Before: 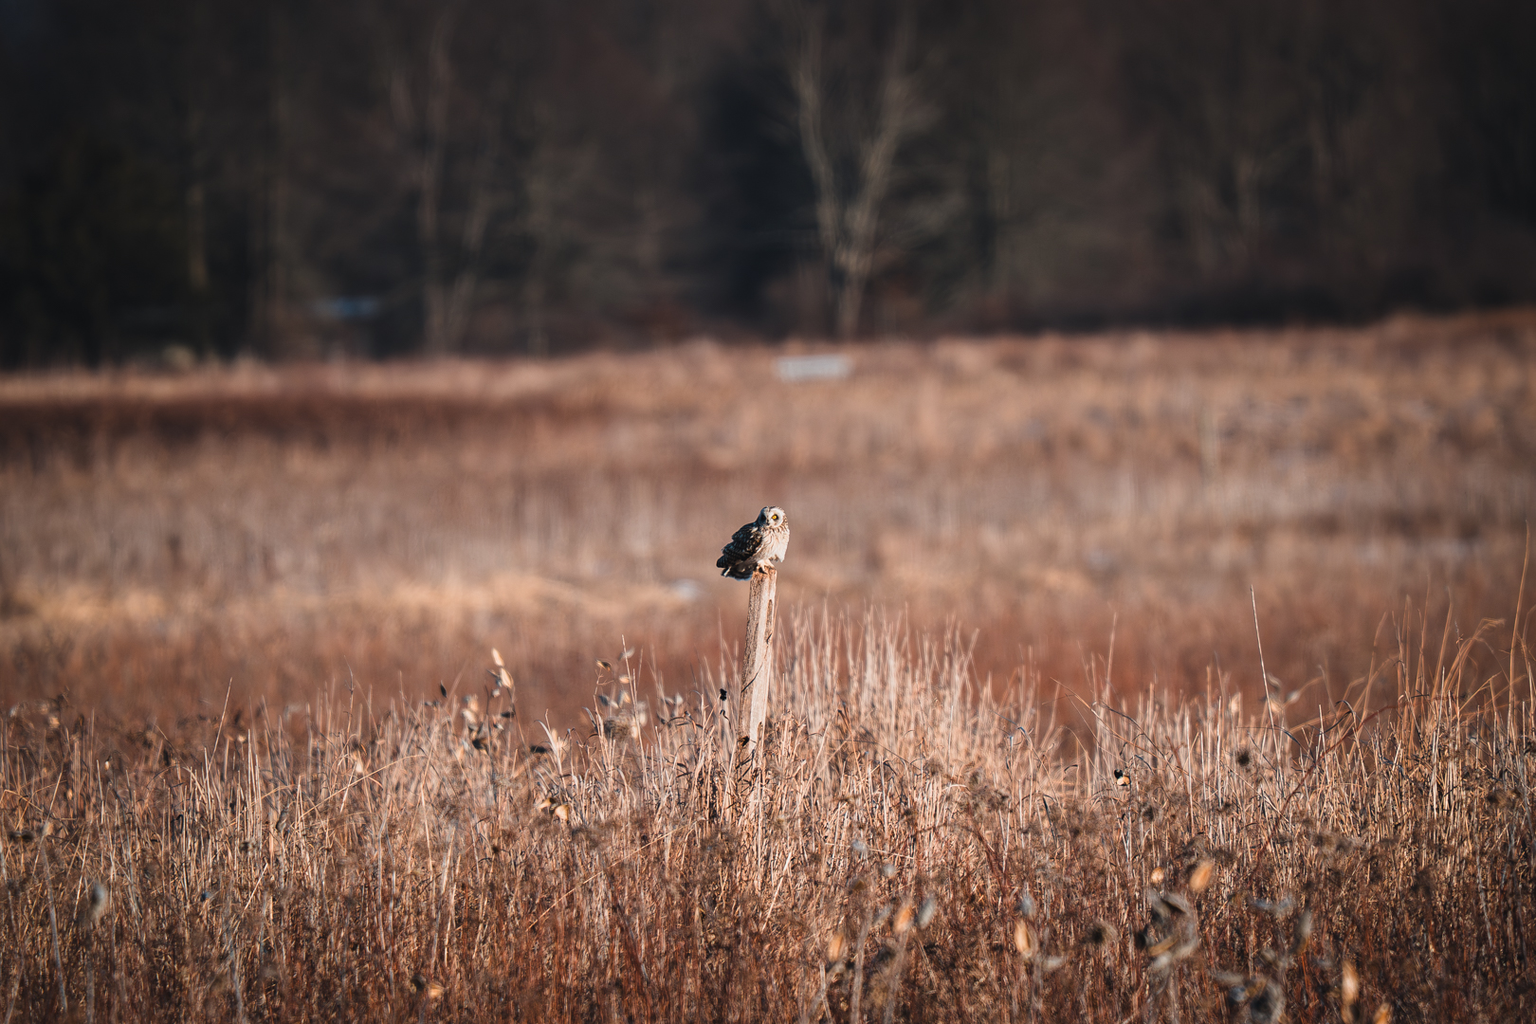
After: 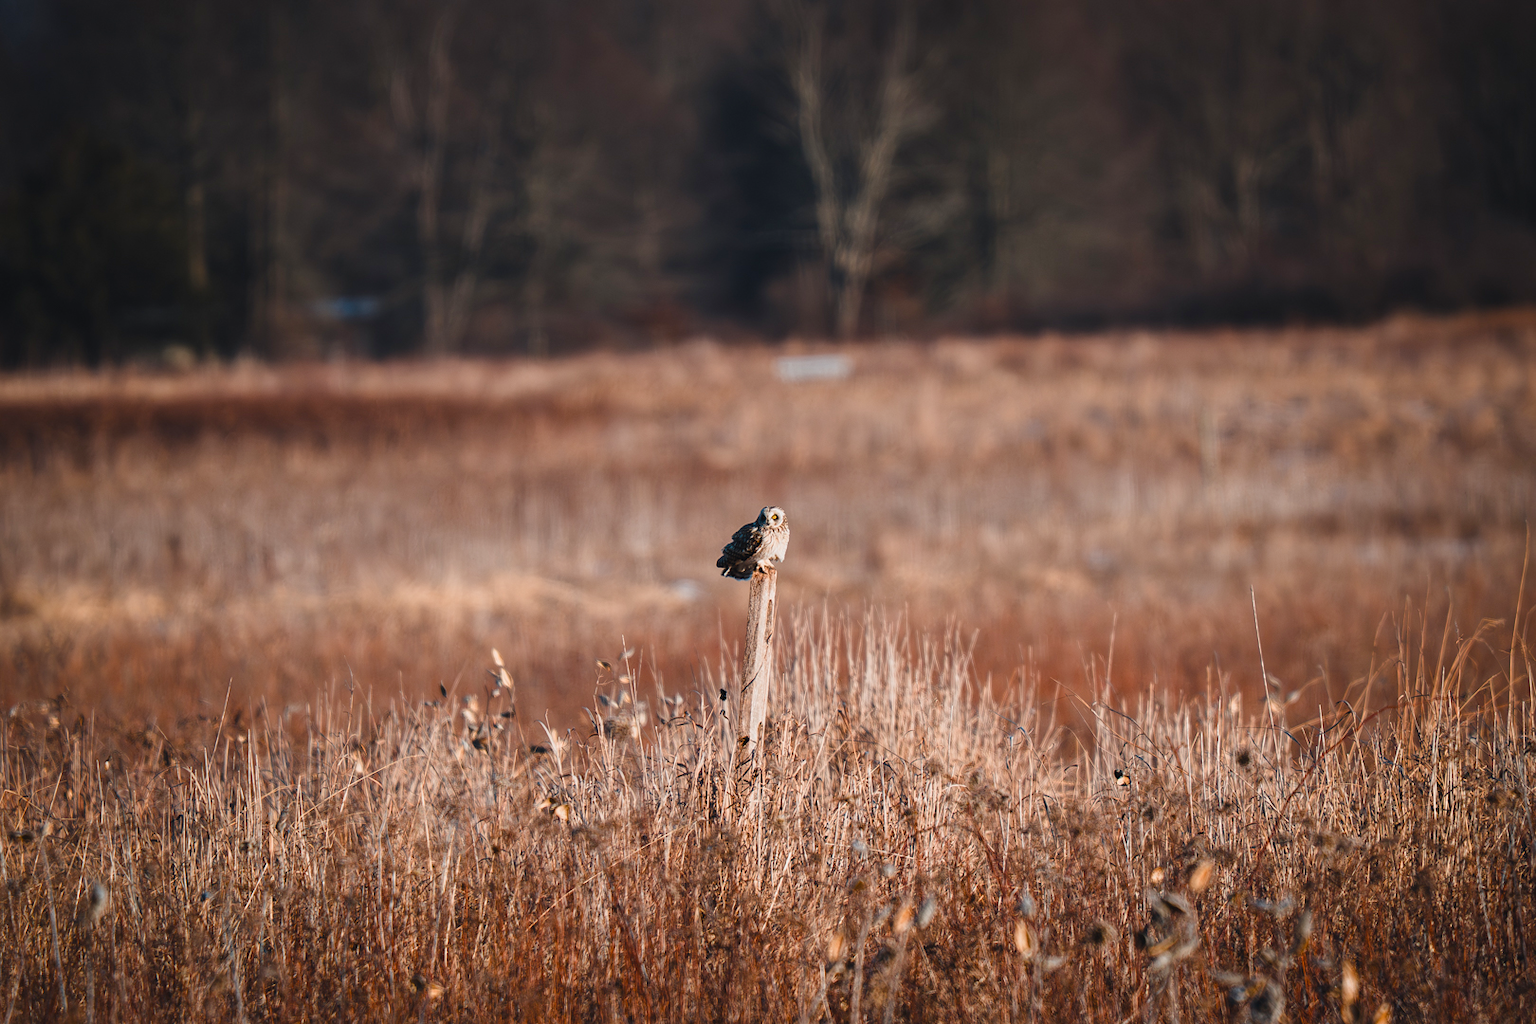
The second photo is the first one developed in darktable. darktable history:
color balance rgb: perceptual saturation grading › global saturation 20%, perceptual saturation grading › highlights -25%, perceptual saturation grading › shadows 25%
shadows and highlights: shadows 22.7, highlights -48.71, soften with gaussian
